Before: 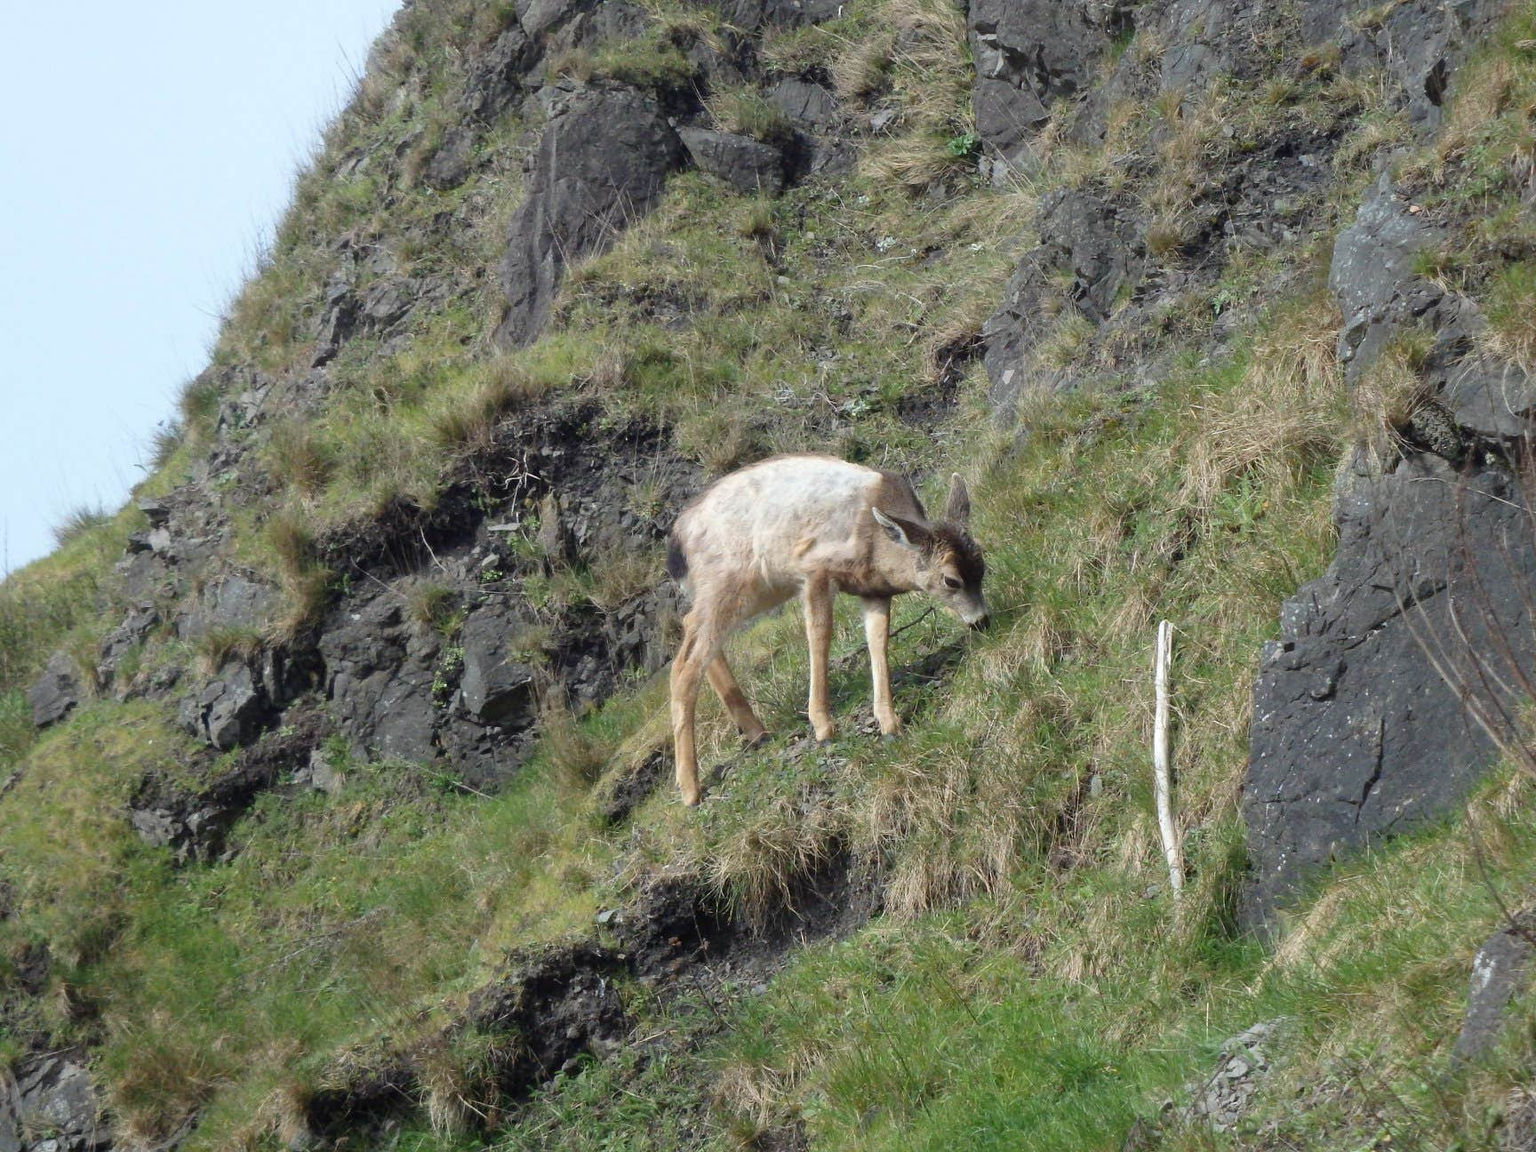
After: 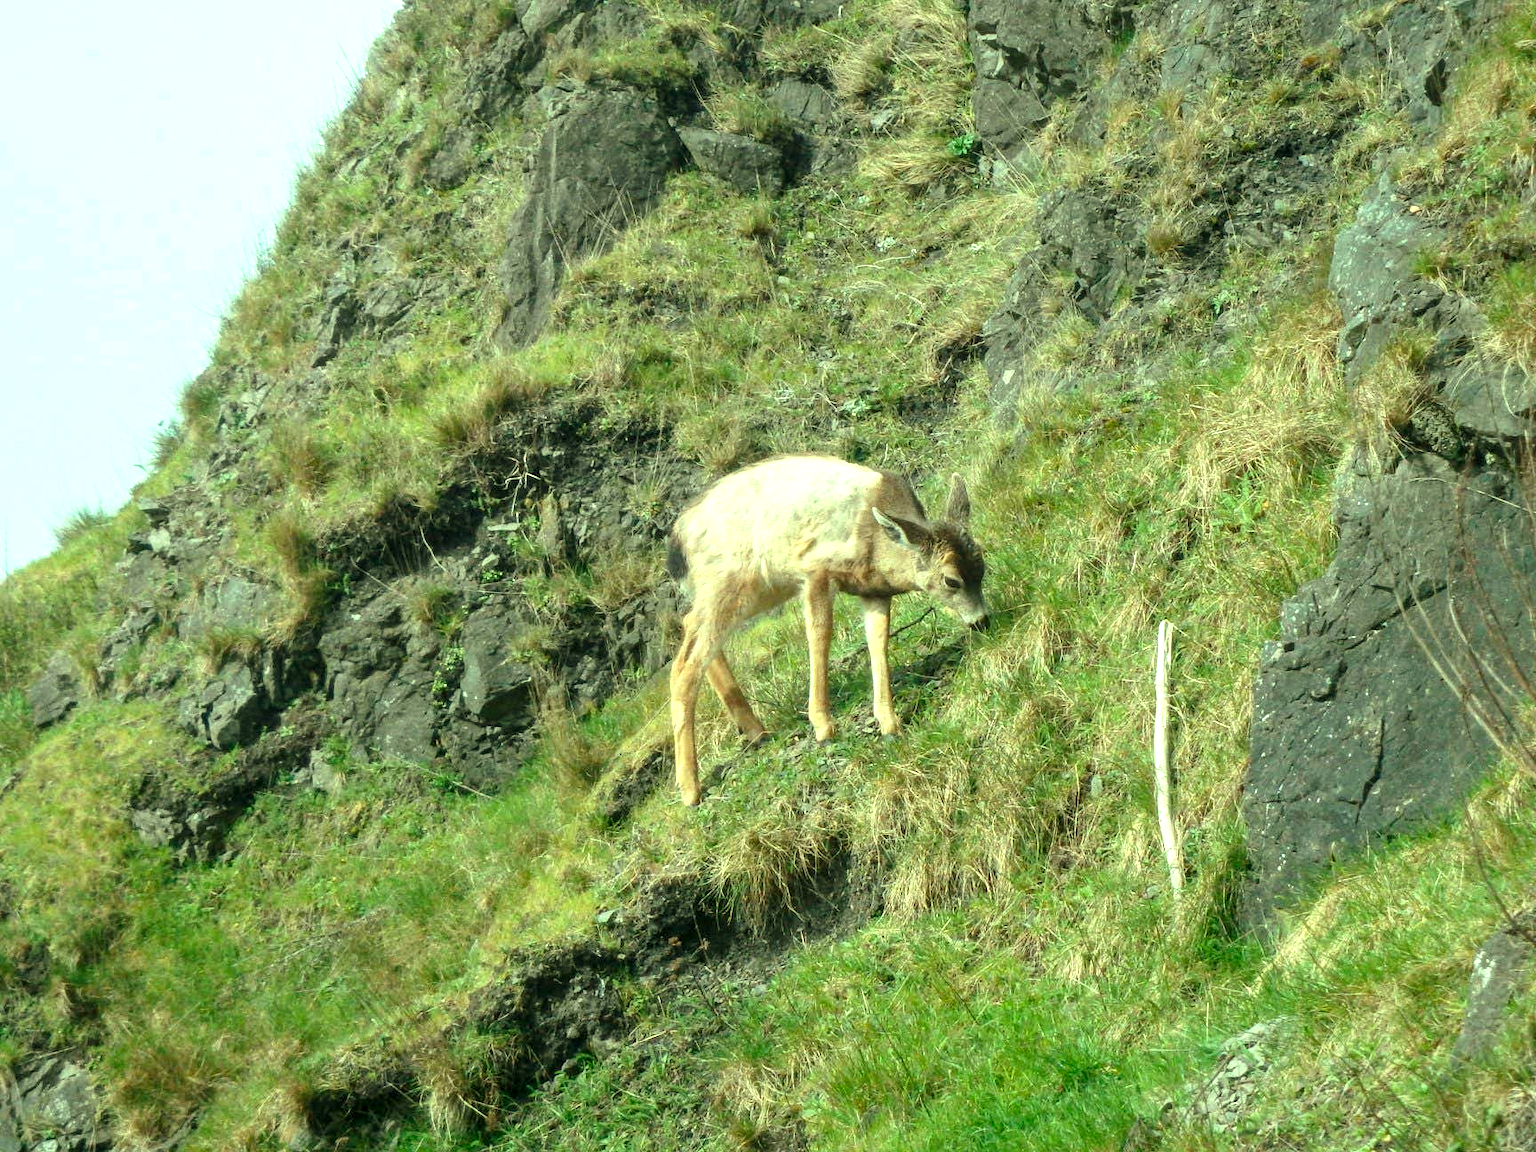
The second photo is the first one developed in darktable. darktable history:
exposure: black level correction 0, exposure 0.7 EV, compensate exposure bias true, compensate highlight preservation false
color balance rgb: shadows lift › chroma 11.71%, shadows lift › hue 133.46°, highlights gain › chroma 4%, highlights gain › hue 200.2°, perceptual saturation grading › global saturation 18.05%
local contrast: on, module defaults
white balance: red 1.08, blue 0.791
